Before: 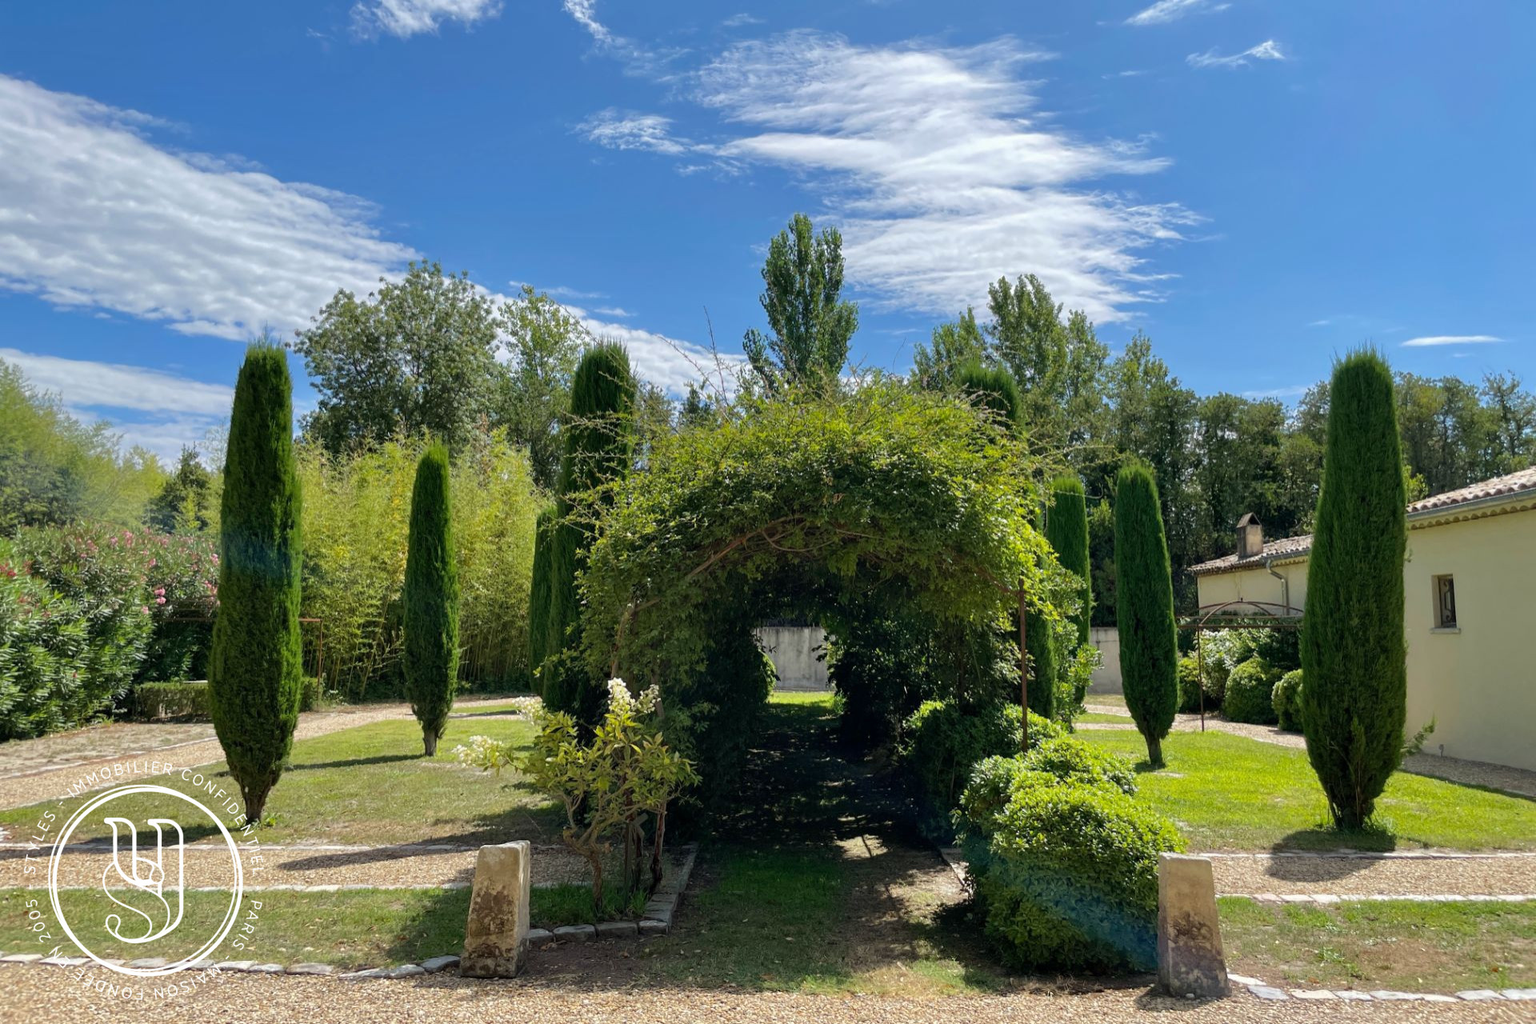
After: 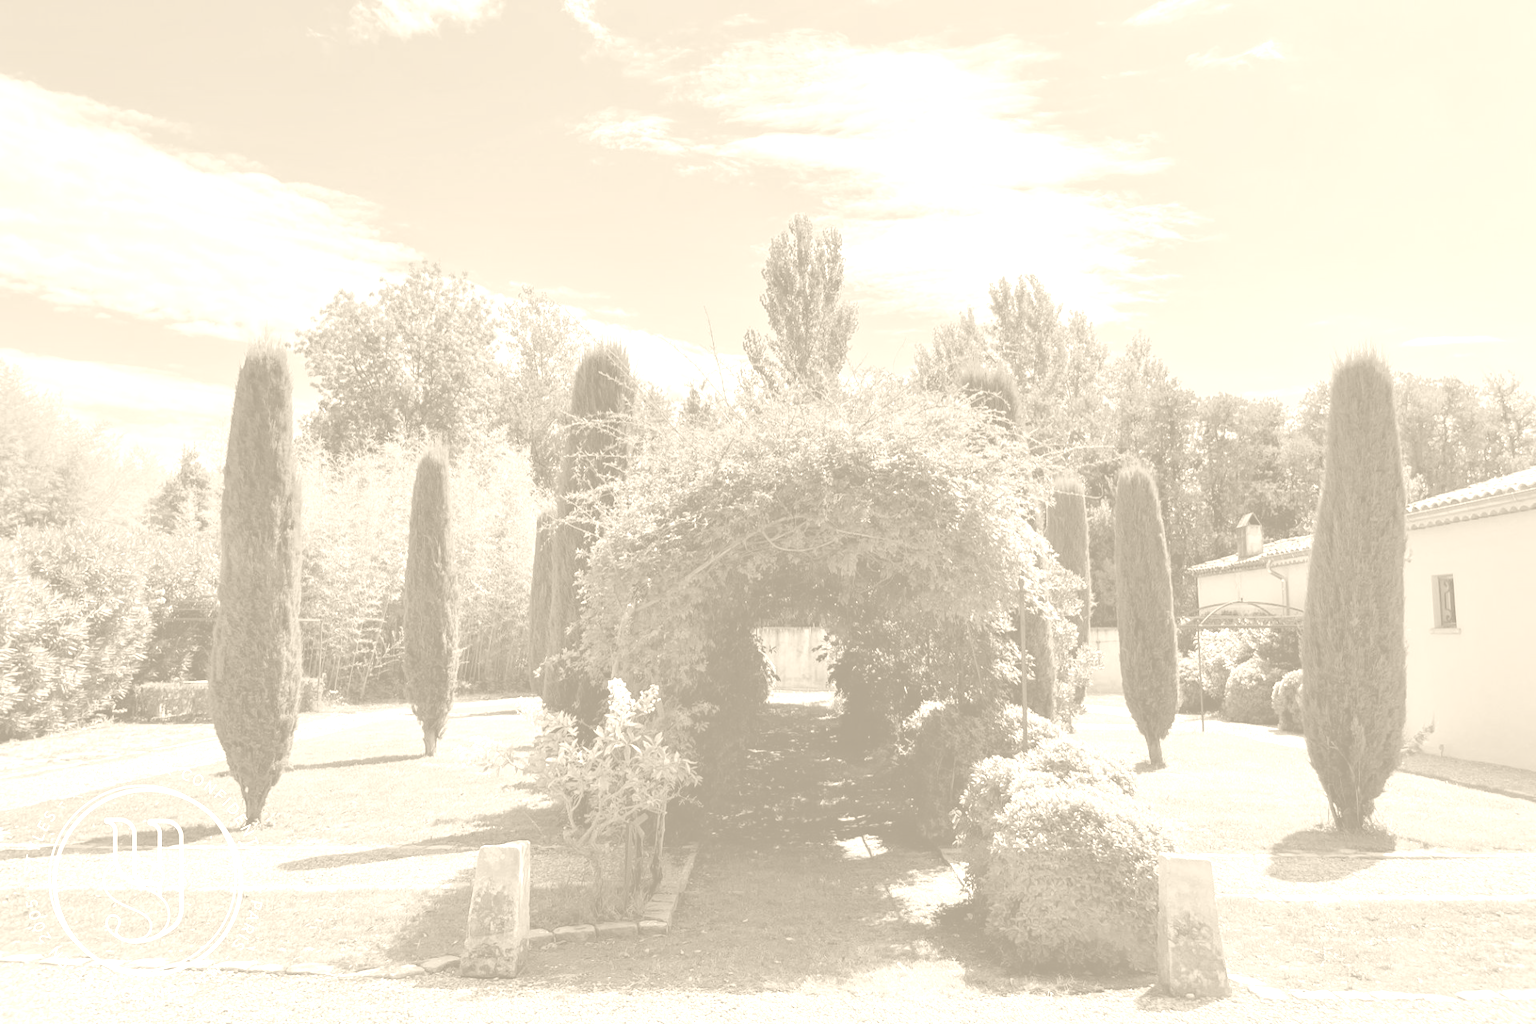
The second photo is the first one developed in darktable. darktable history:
tone curve: curves: ch0 [(0, 0) (0.003, 0.003) (0.011, 0.011) (0.025, 0.025) (0.044, 0.044) (0.069, 0.069) (0.1, 0.099) (0.136, 0.135) (0.177, 0.177) (0.224, 0.224) (0.277, 0.276) (0.335, 0.334) (0.399, 0.398) (0.468, 0.467) (0.543, 0.547) (0.623, 0.626) (0.709, 0.712) (0.801, 0.802) (0.898, 0.898) (1, 1)], preserve colors none
colorize: hue 36°, saturation 71%, lightness 80.79%
